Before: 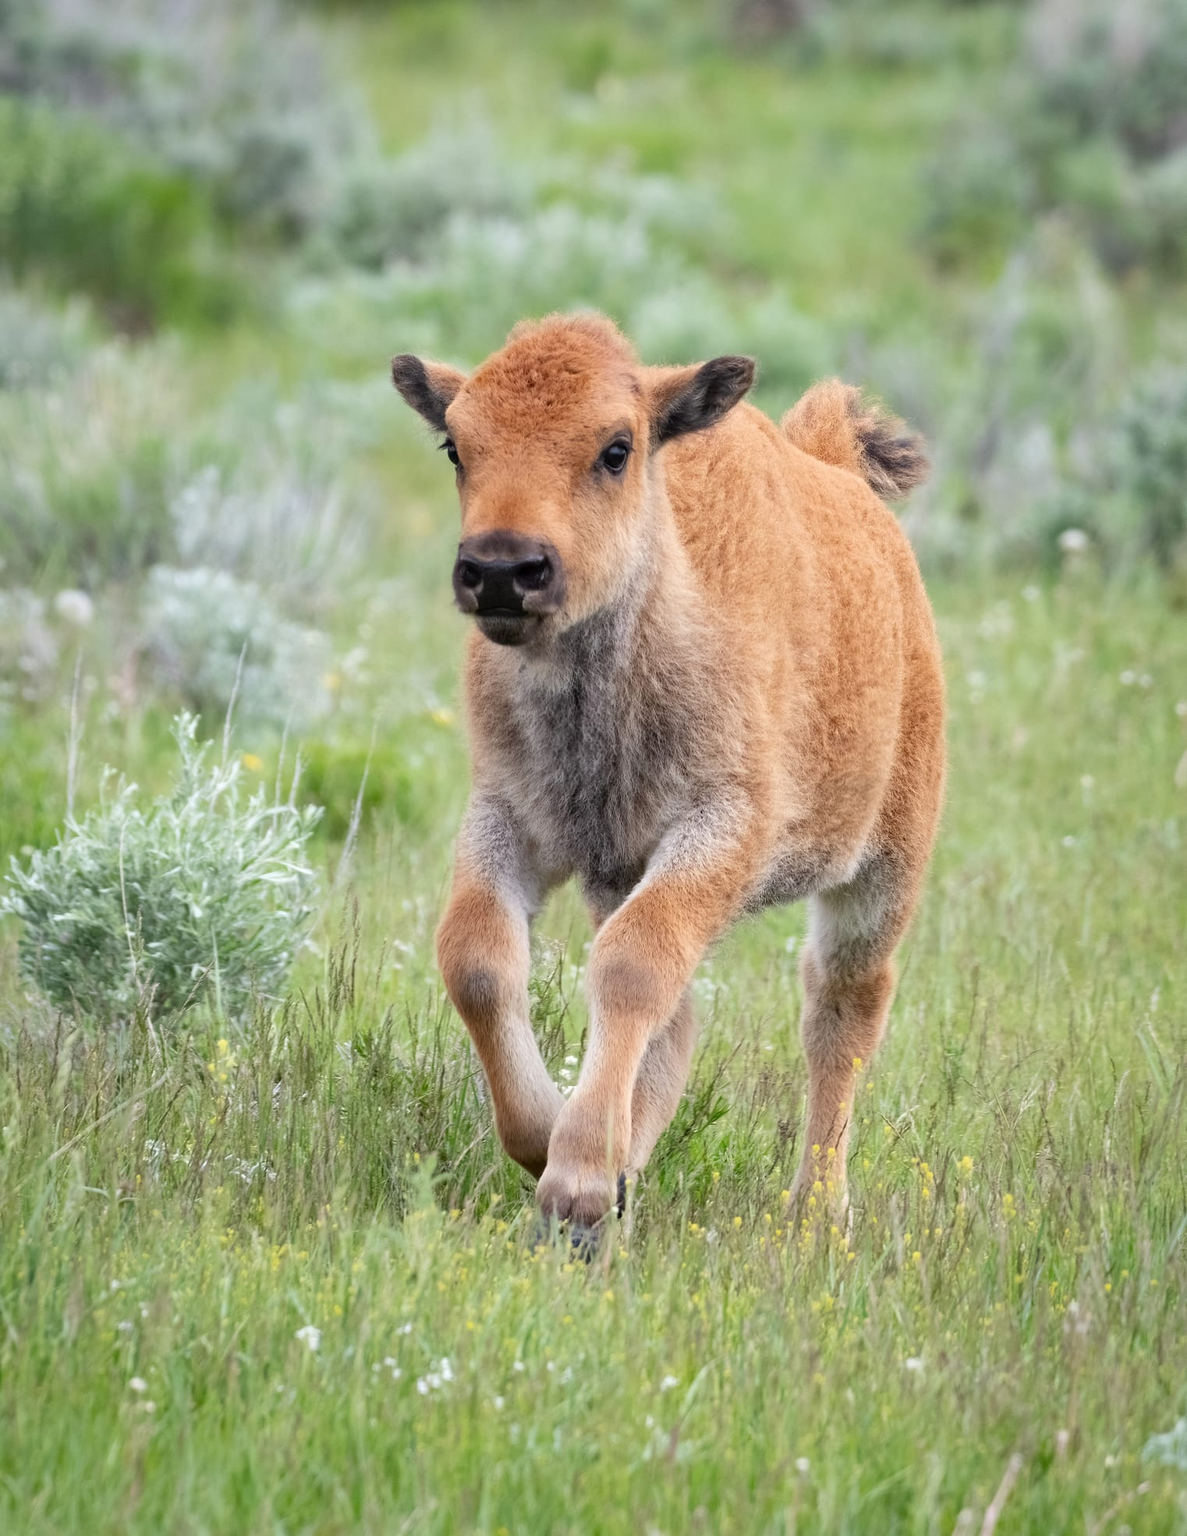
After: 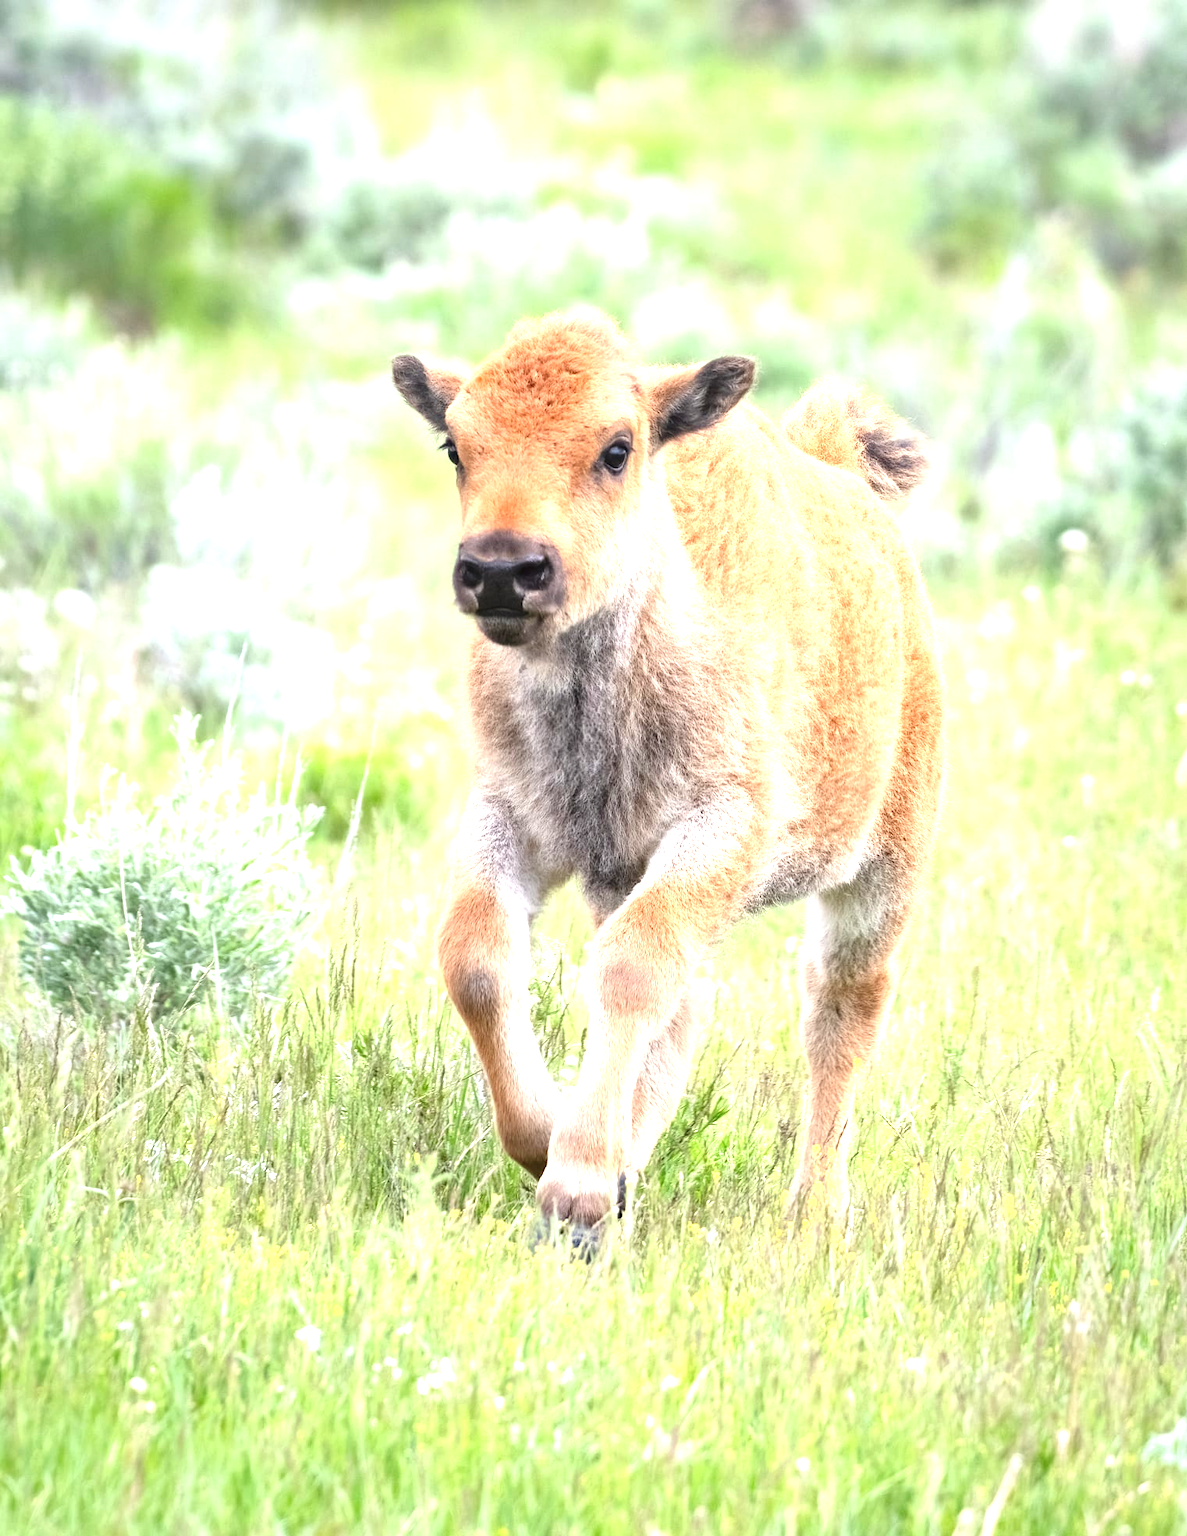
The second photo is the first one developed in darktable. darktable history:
exposure: black level correction -0.002, exposure 1.36 EV, compensate highlight preservation false
